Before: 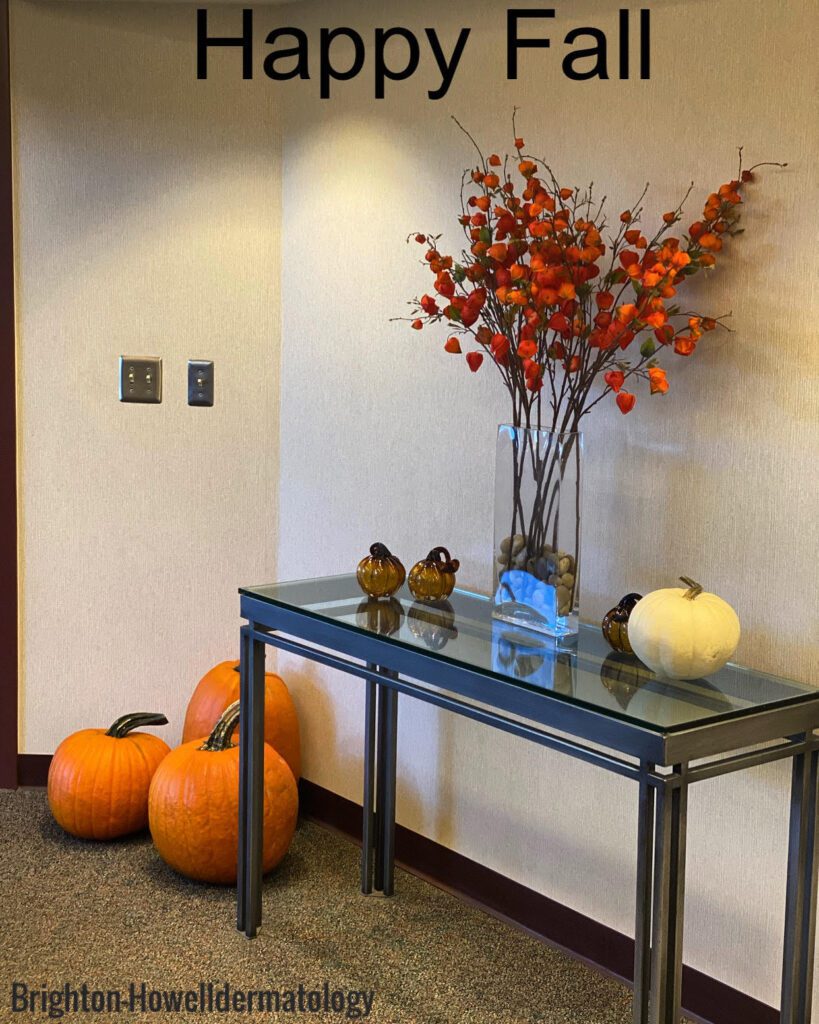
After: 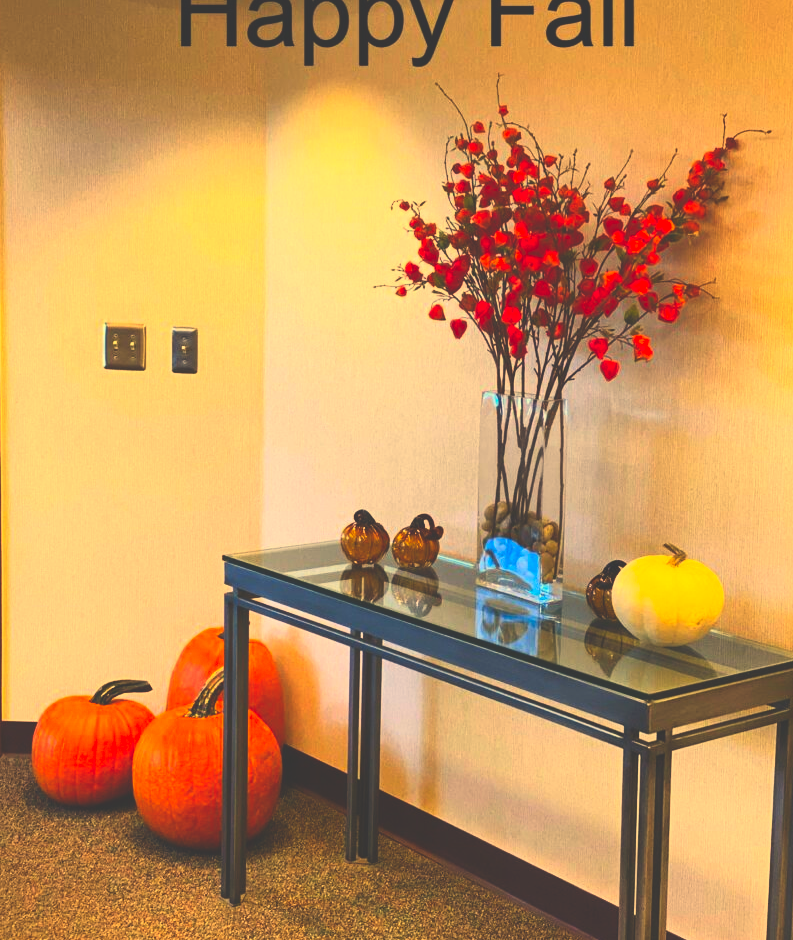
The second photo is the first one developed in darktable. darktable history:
exposure: black level correction -0.062, exposure -0.05 EV, compensate highlight preservation false
crop: left 1.964%, top 3.251%, right 1.122%, bottom 4.933%
white balance: red 1.138, green 0.996, blue 0.812
contrast brightness saturation: contrast 0.26, brightness 0.02, saturation 0.87
